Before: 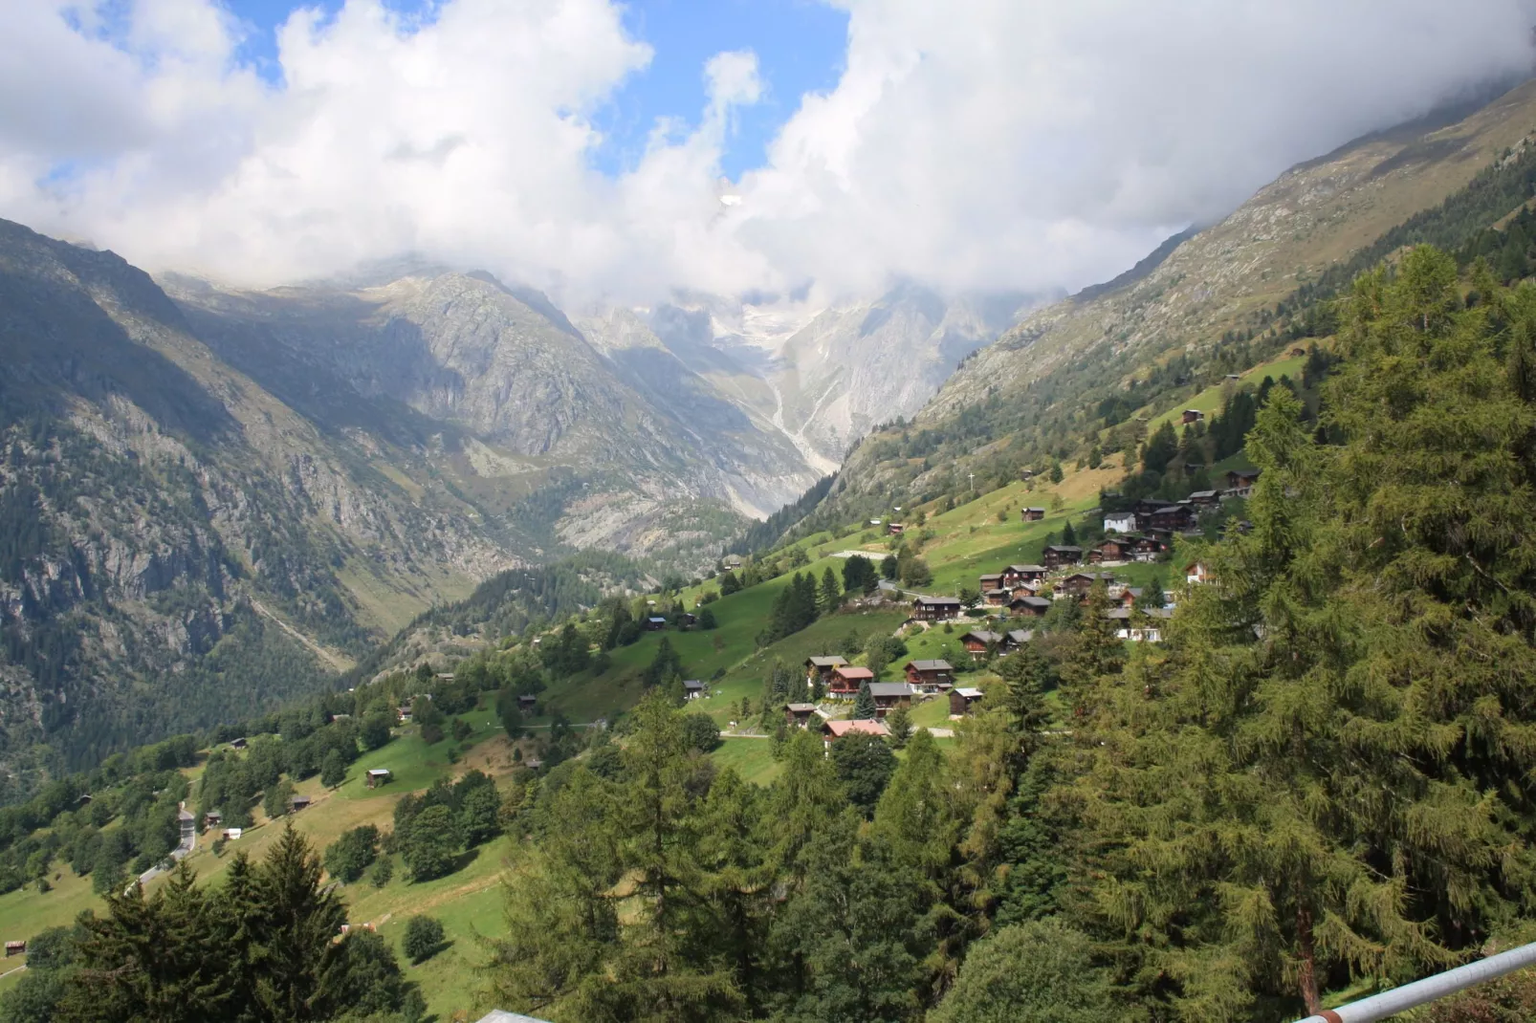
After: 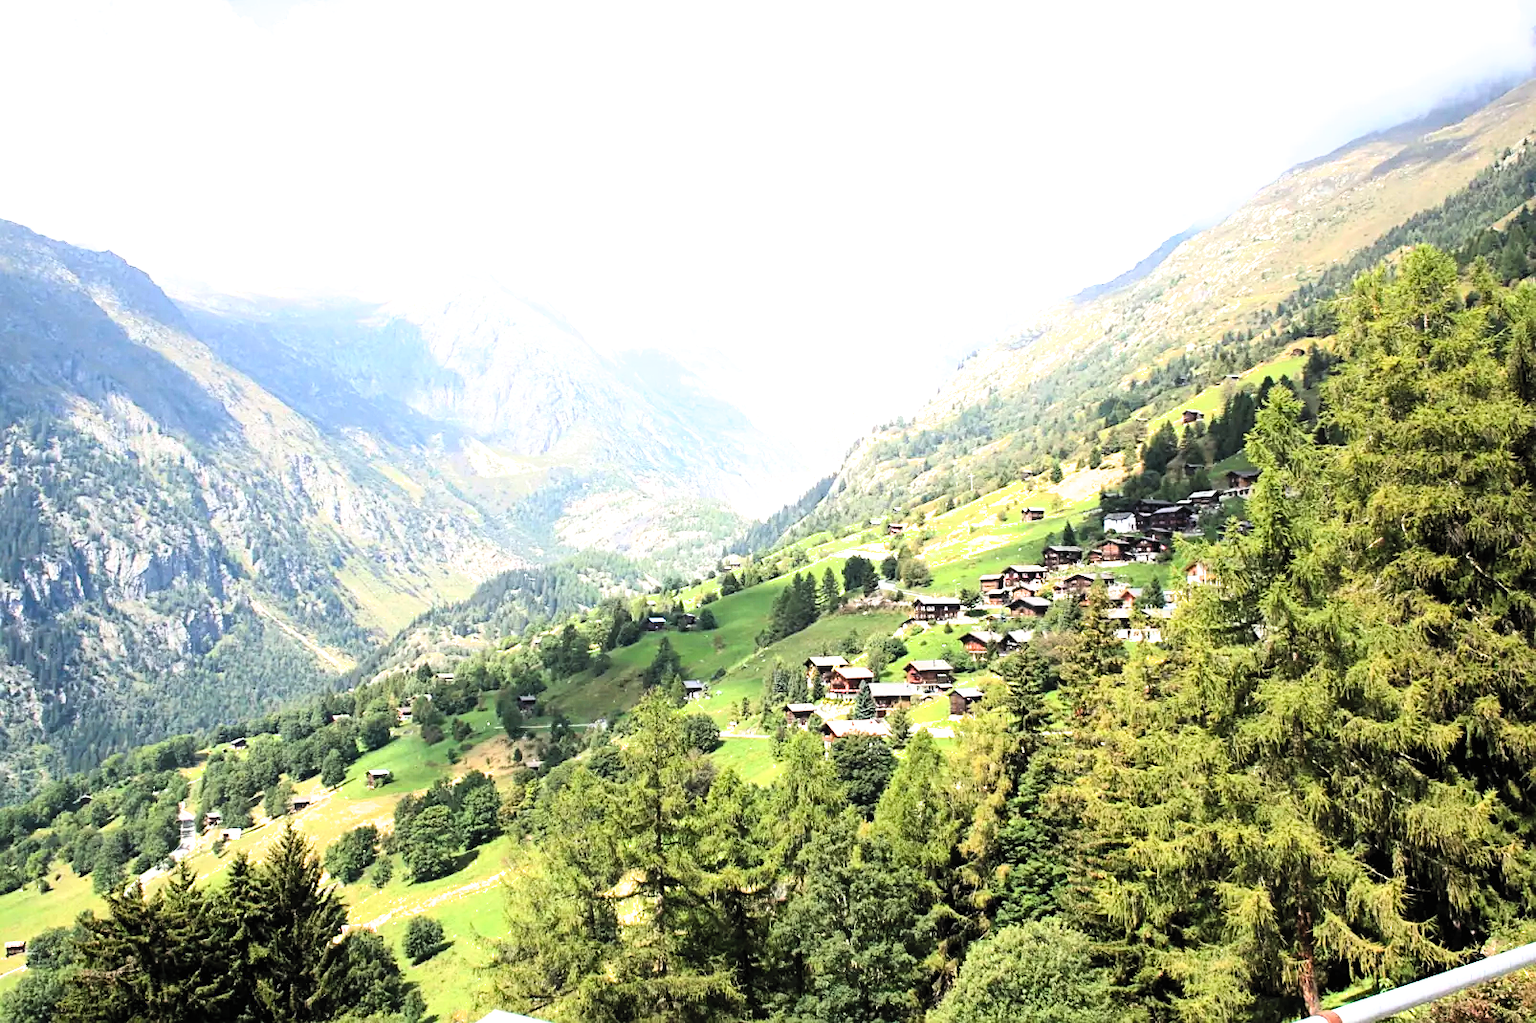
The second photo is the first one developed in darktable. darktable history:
contrast brightness saturation: contrast 0.244, brightness 0.245, saturation 0.378
sharpen: on, module defaults
filmic rgb: black relative exposure -8.24 EV, white relative exposure 2.2 EV, target white luminance 99.922%, hardness 7.09, latitude 75.33%, contrast 1.325, highlights saturation mix -2.2%, shadows ↔ highlights balance 30.78%, color science v6 (2022)
exposure: black level correction 0.001, exposure 1.047 EV, compensate highlight preservation false
tone equalizer: edges refinement/feathering 500, mask exposure compensation -1.57 EV, preserve details guided filter
